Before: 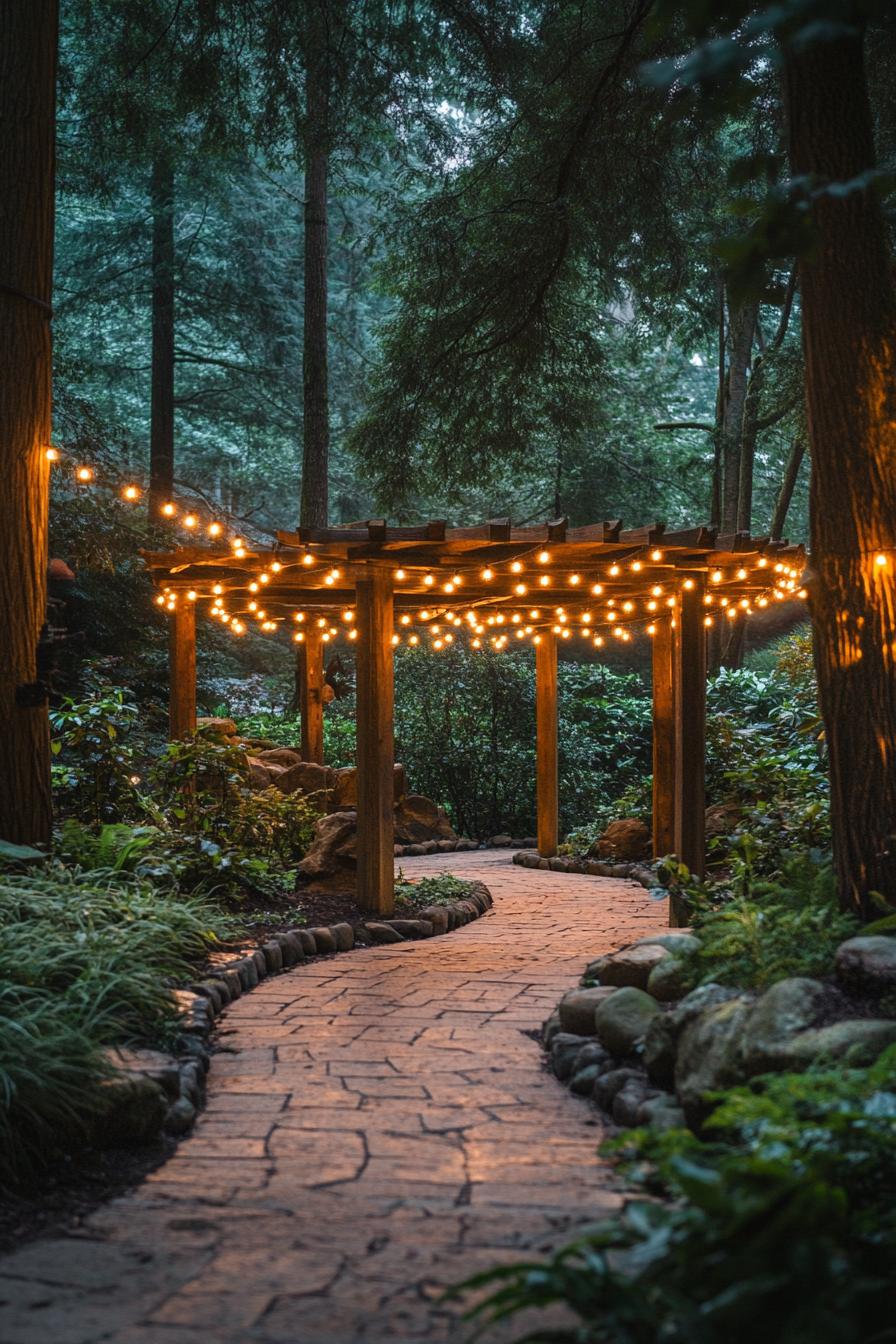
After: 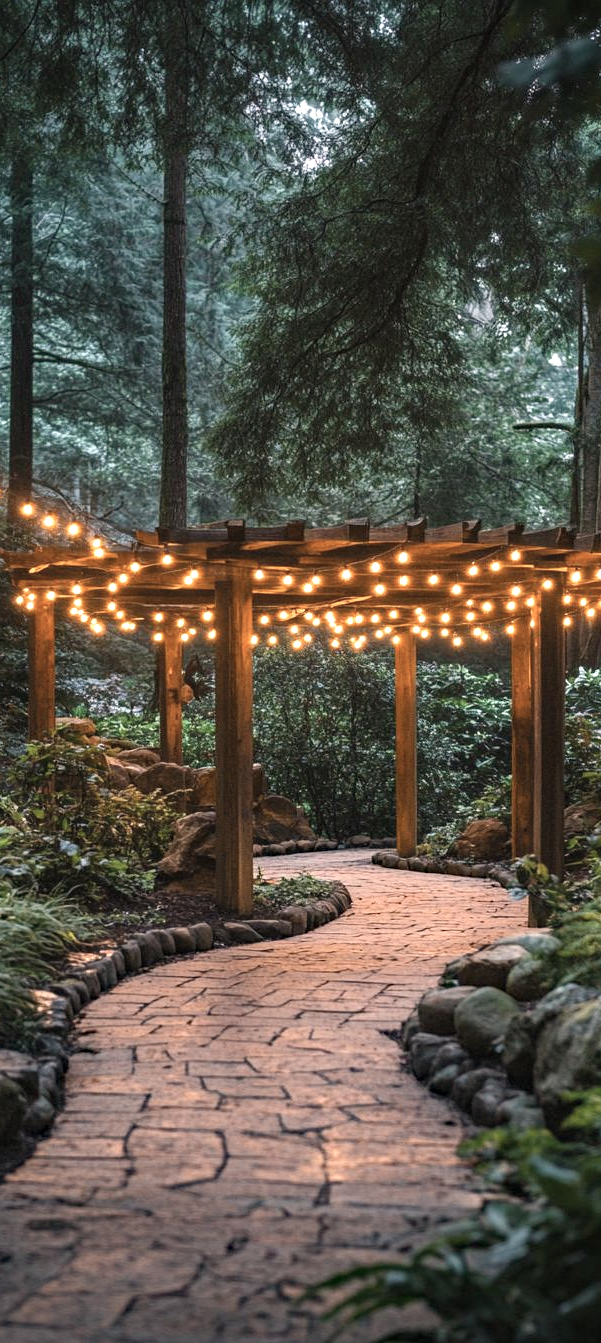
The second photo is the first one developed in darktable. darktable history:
crop and rotate: left 15.8%, right 17.081%
haze removal: compatibility mode true, adaptive false
exposure: exposure 0.607 EV, compensate highlight preservation false
color correction: highlights a* 5.57, highlights b* 5.19, saturation 0.669
